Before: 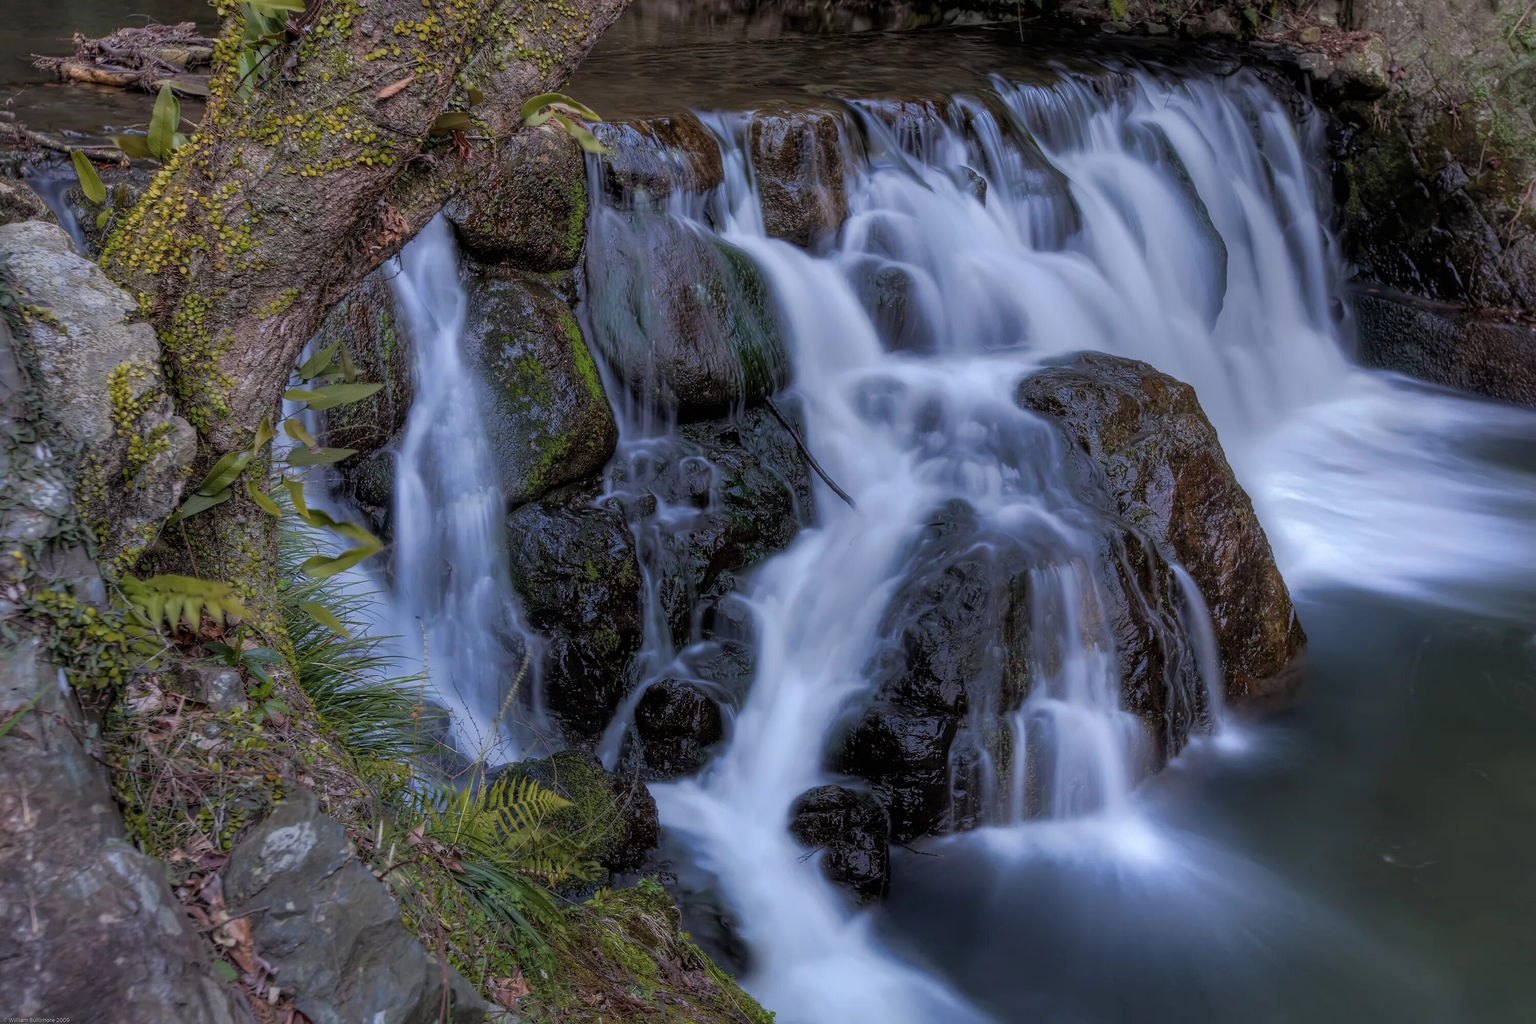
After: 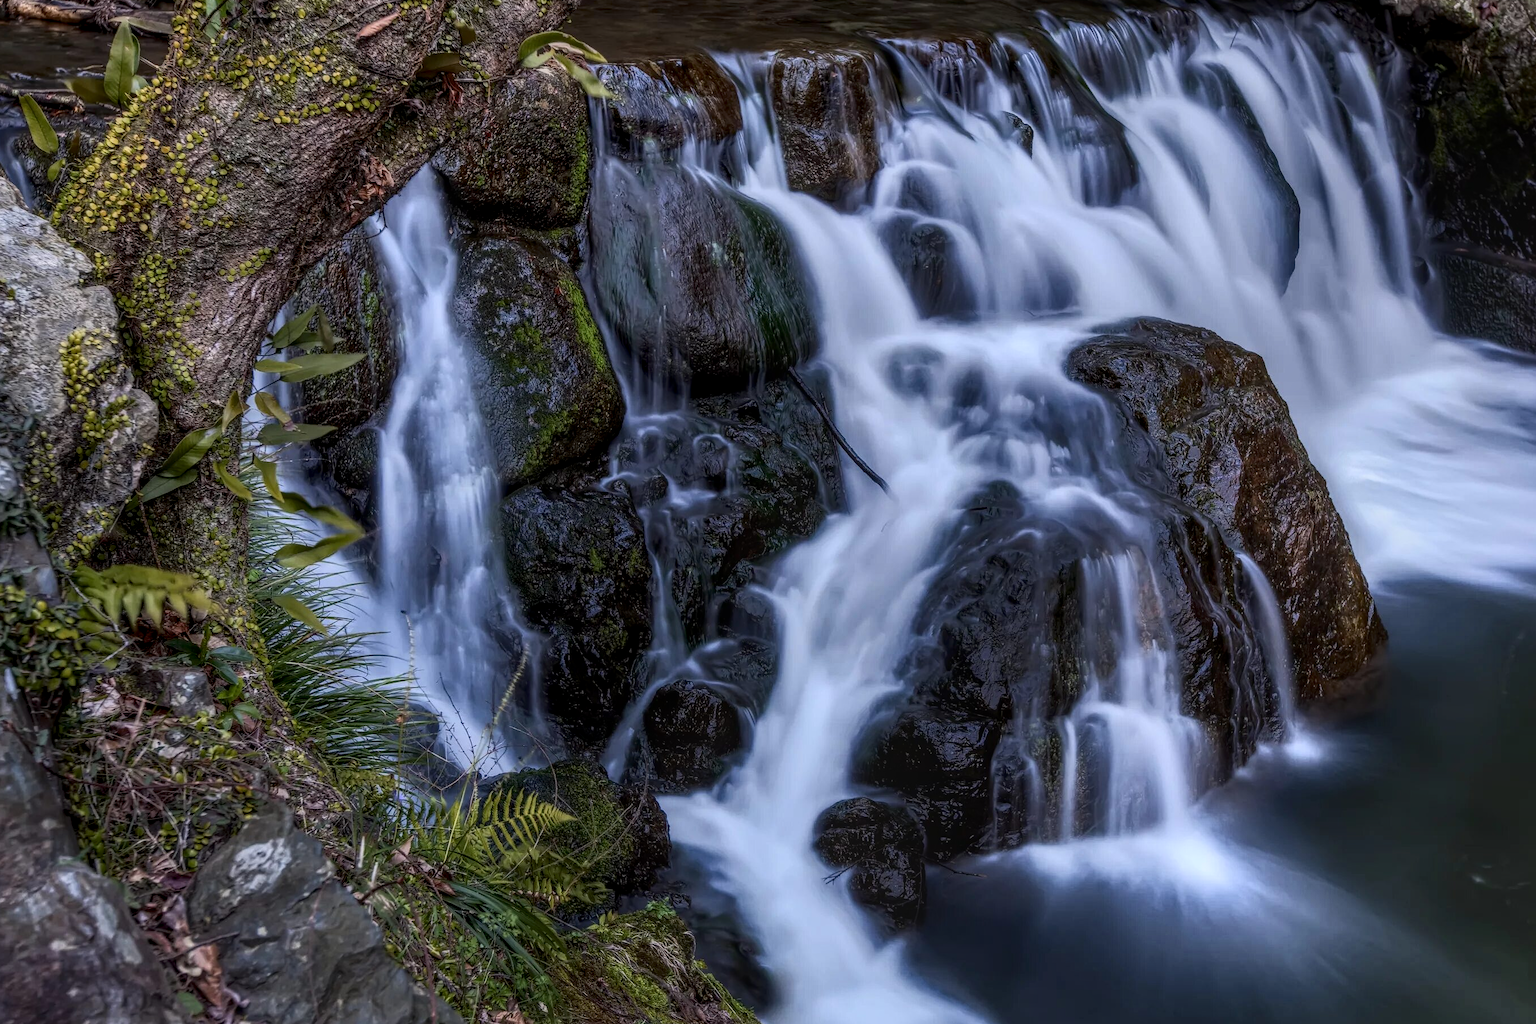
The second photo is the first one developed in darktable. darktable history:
contrast brightness saturation: contrast 0.288
crop: left 3.53%, top 6.365%, right 6.146%, bottom 3.328%
local contrast: highlights 1%, shadows 2%, detail 133%
